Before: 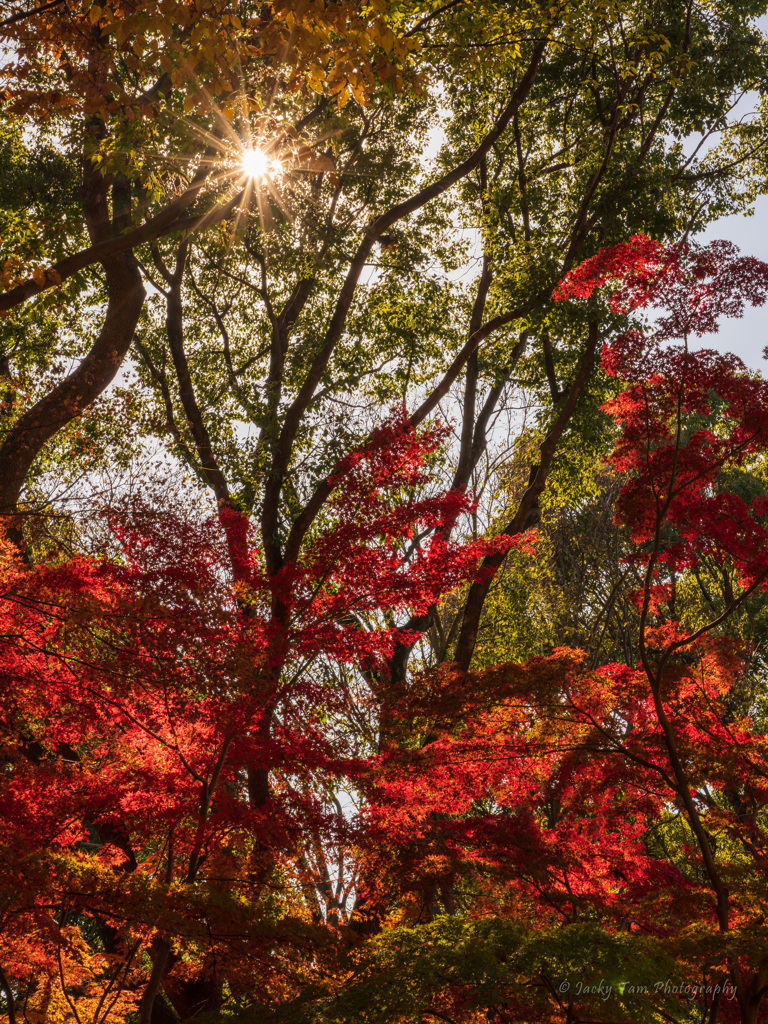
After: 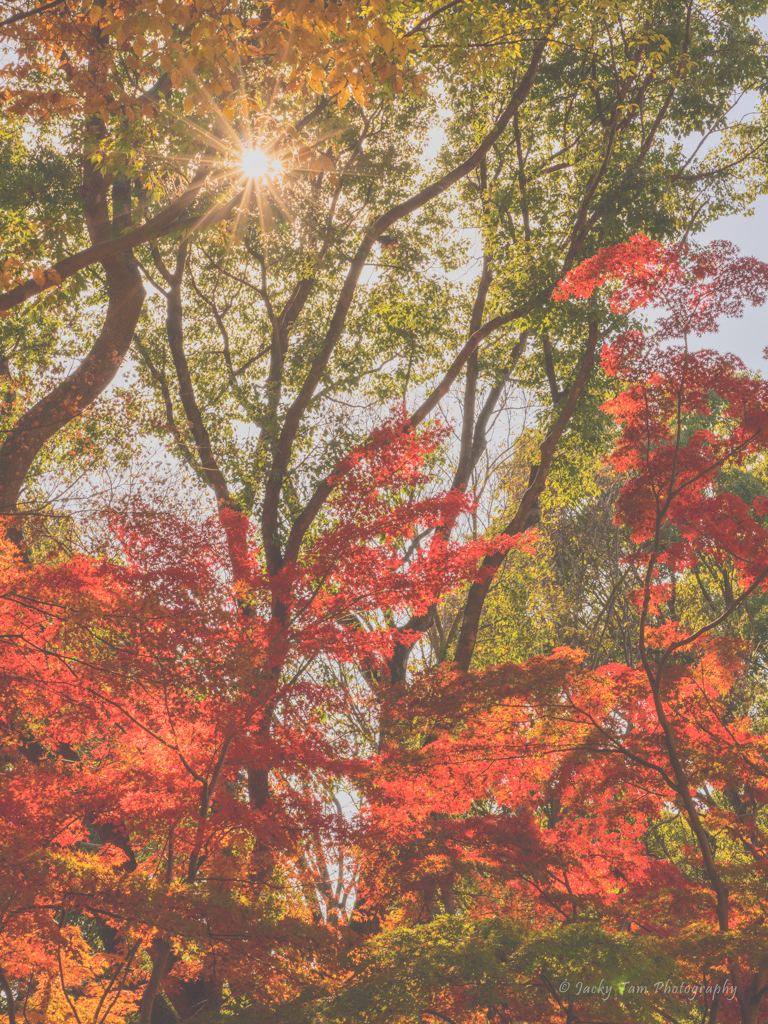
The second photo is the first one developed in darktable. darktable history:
tone equalizer: -8 EV -0.001 EV, -7 EV 0.004 EV, -6 EV -0.02 EV, -5 EV 0.011 EV, -4 EV -0.019 EV, -3 EV 0.025 EV, -2 EV -0.067 EV, -1 EV -0.314 EV, +0 EV -0.59 EV
tone curve: curves: ch0 [(0, 0) (0.003, 0.275) (0.011, 0.288) (0.025, 0.309) (0.044, 0.326) (0.069, 0.346) (0.1, 0.37) (0.136, 0.396) (0.177, 0.432) (0.224, 0.473) (0.277, 0.516) (0.335, 0.566) (0.399, 0.611) (0.468, 0.661) (0.543, 0.711) (0.623, 0.761) (0.709, 0.817) (0.801, 0.867) (0.898, 0.911) (1, 1)], color space Lab, independent channels, preserve colors none
